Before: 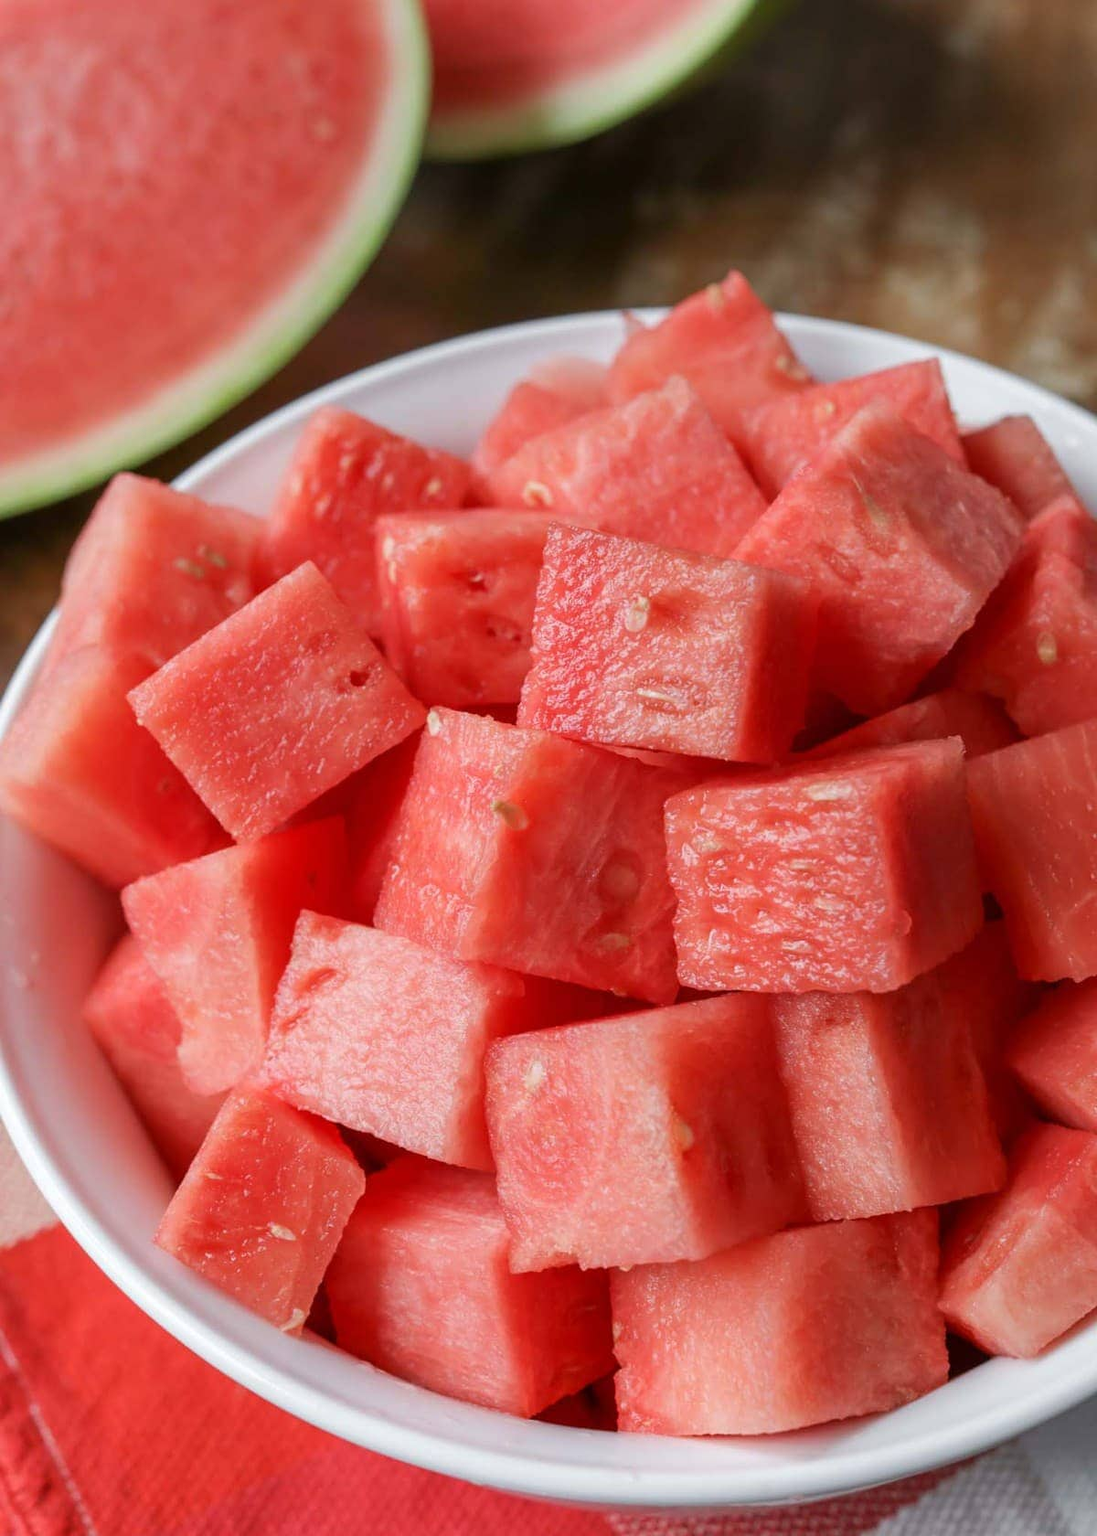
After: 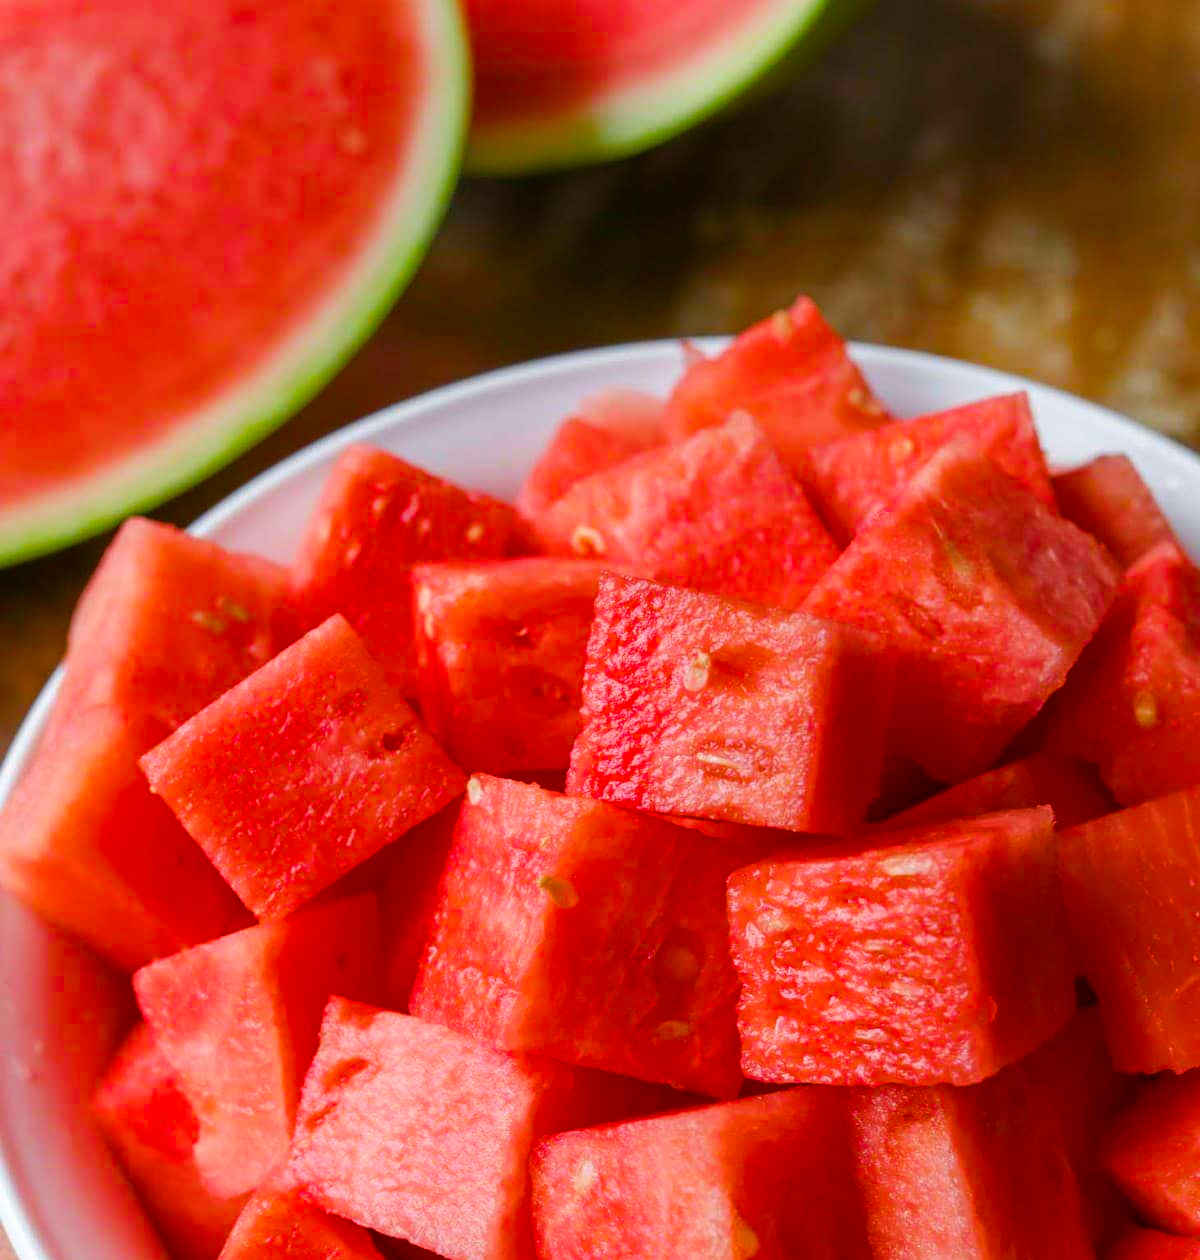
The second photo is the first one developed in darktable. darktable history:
crop: bottom 24.987%
color balance rgb: linear chroma grading › shadows 10.187%, linear chroma grading › highlights 9.664%, linear chroma grading › global chroma 15.524%, linear chroma grading › mid-tones 14.574%, perceptual saturation grading › global saturation 24.886%, global vibrance 20%
